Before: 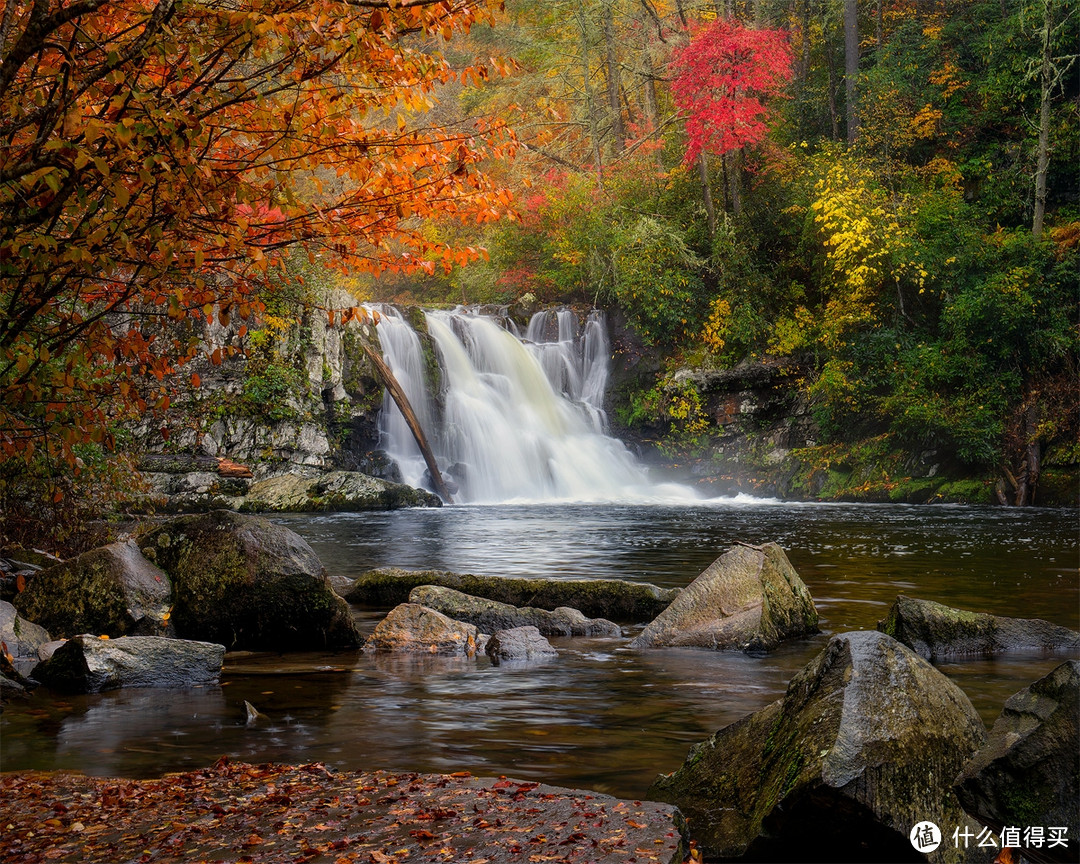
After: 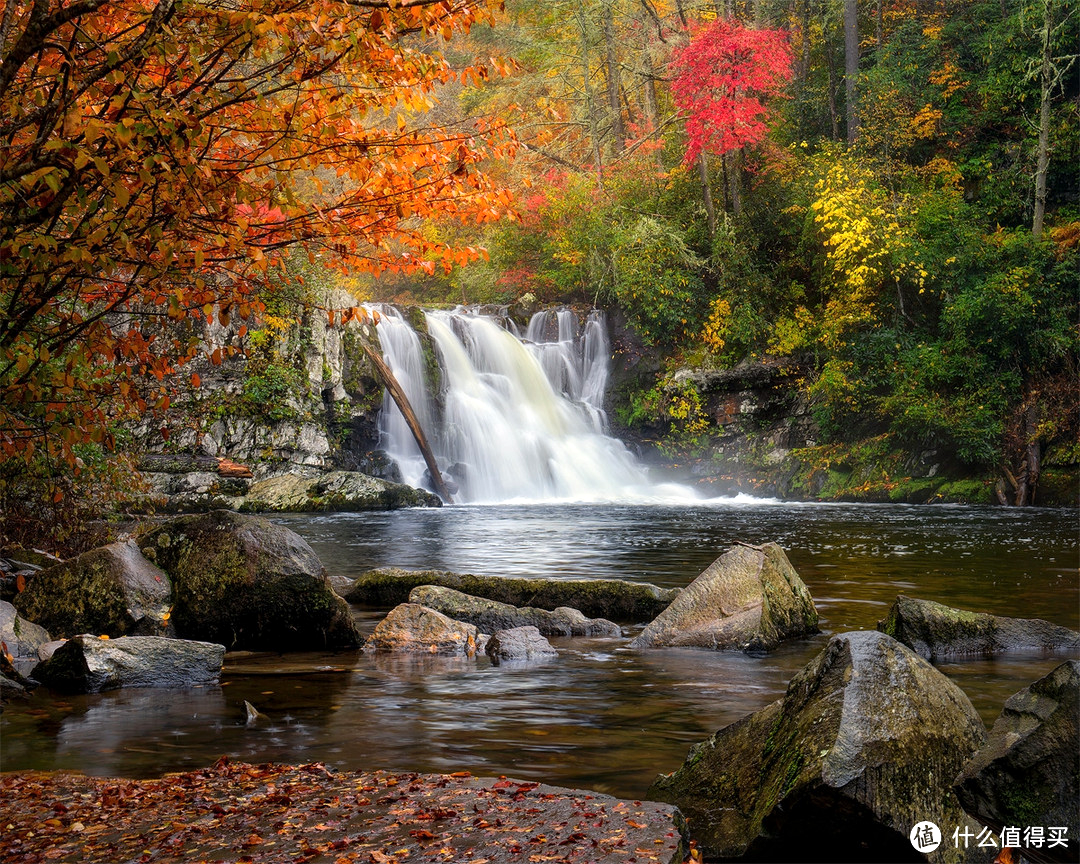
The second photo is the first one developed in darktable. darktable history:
exposure: exposure 0.367 EV, compensate highlight preservation false
local contrast: mode bilateral grid, contrast 10, coarseness 25, detail 115%, midtone range 0.2
